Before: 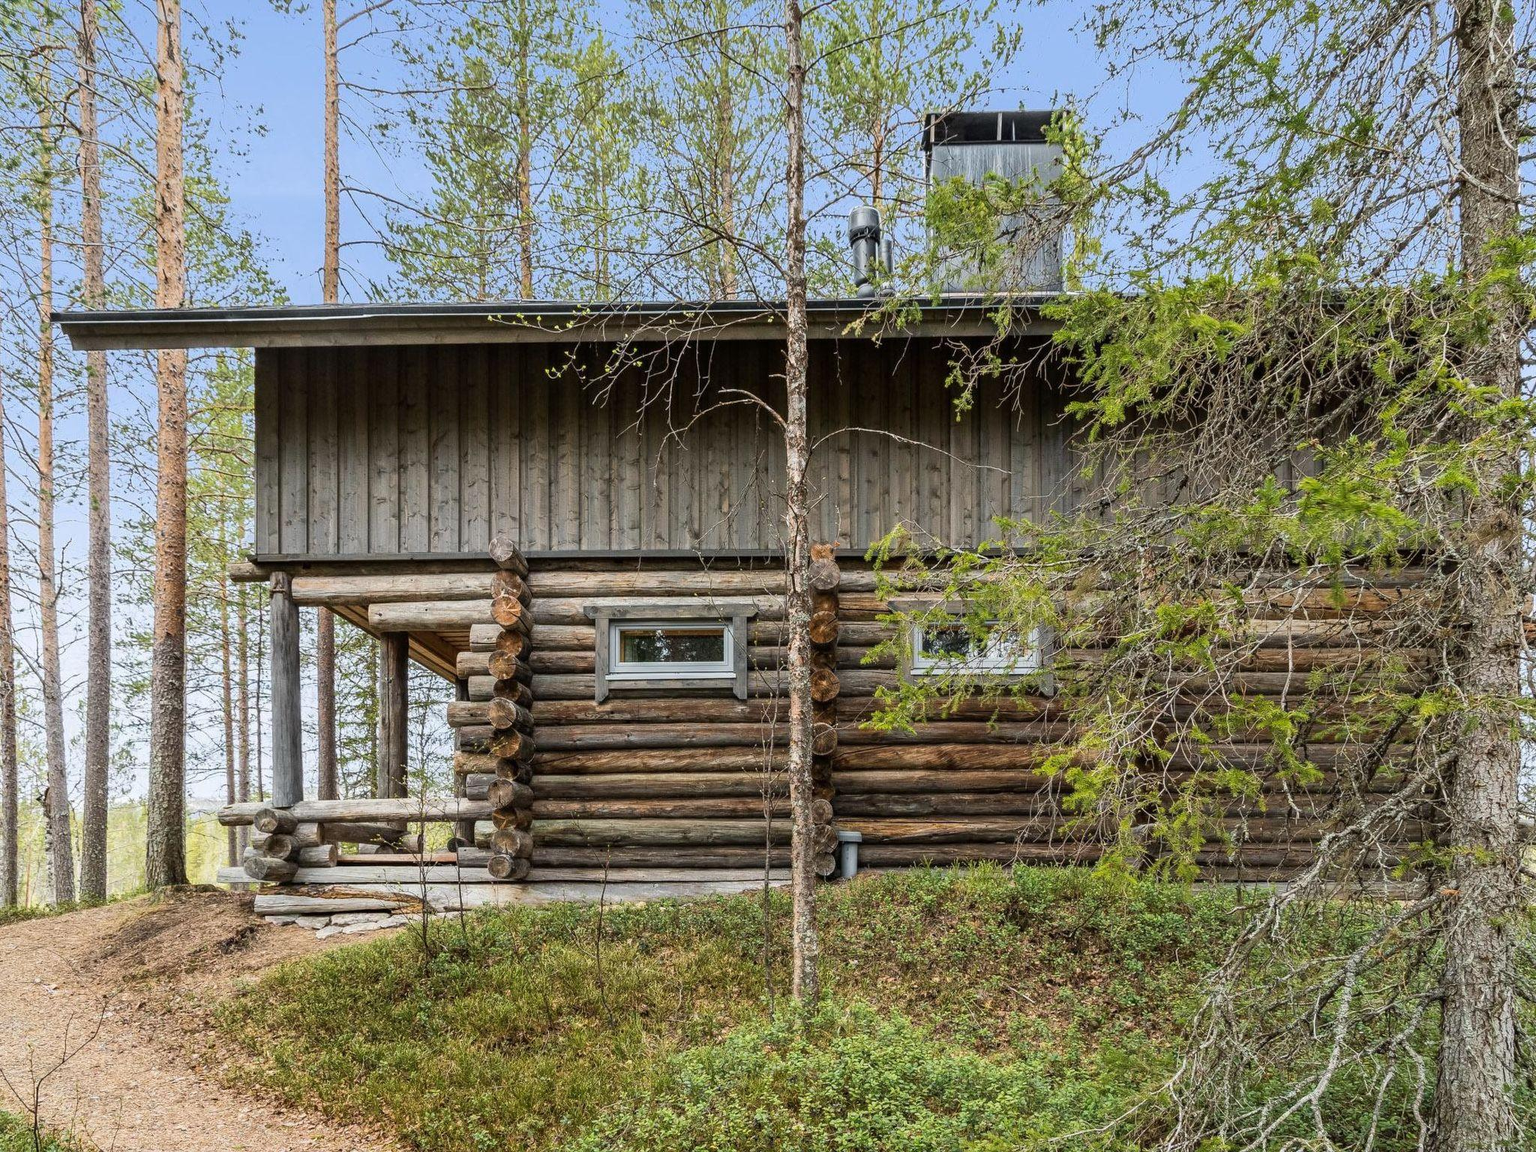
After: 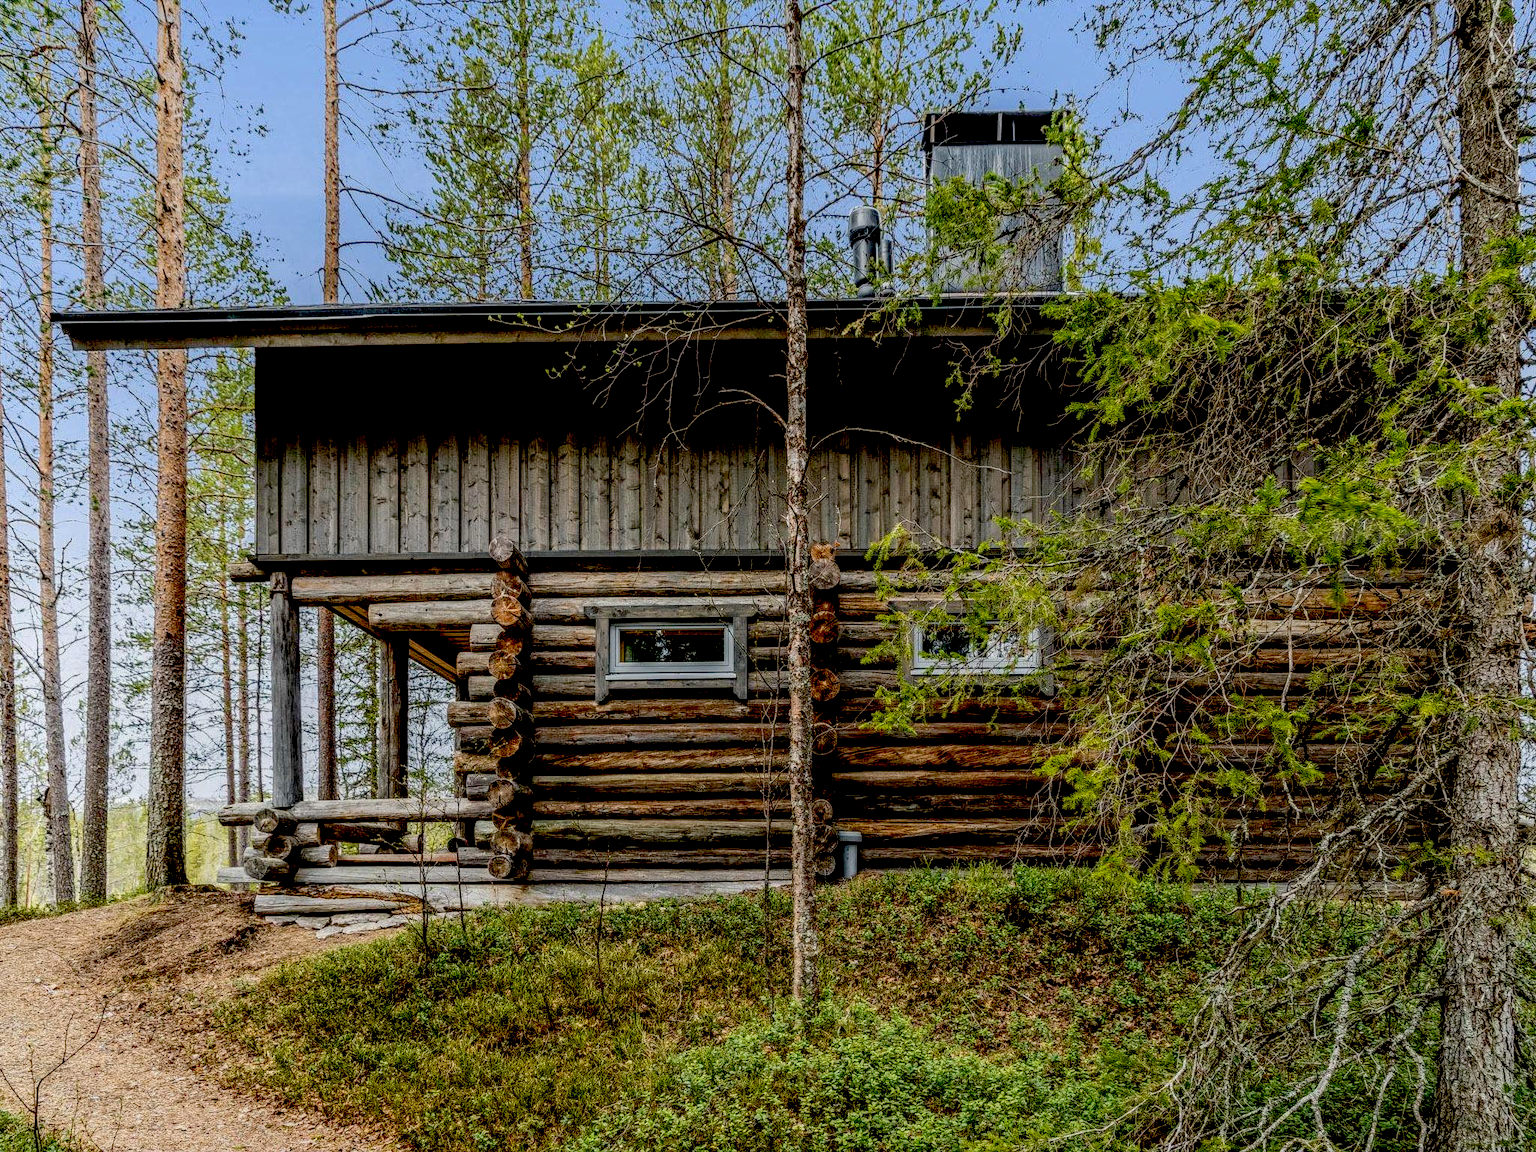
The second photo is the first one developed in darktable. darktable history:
local contrast: highlights 0%, shadows 0%, detail 133%
exposure: black level correction 0.056, compensate highlight preservation false
